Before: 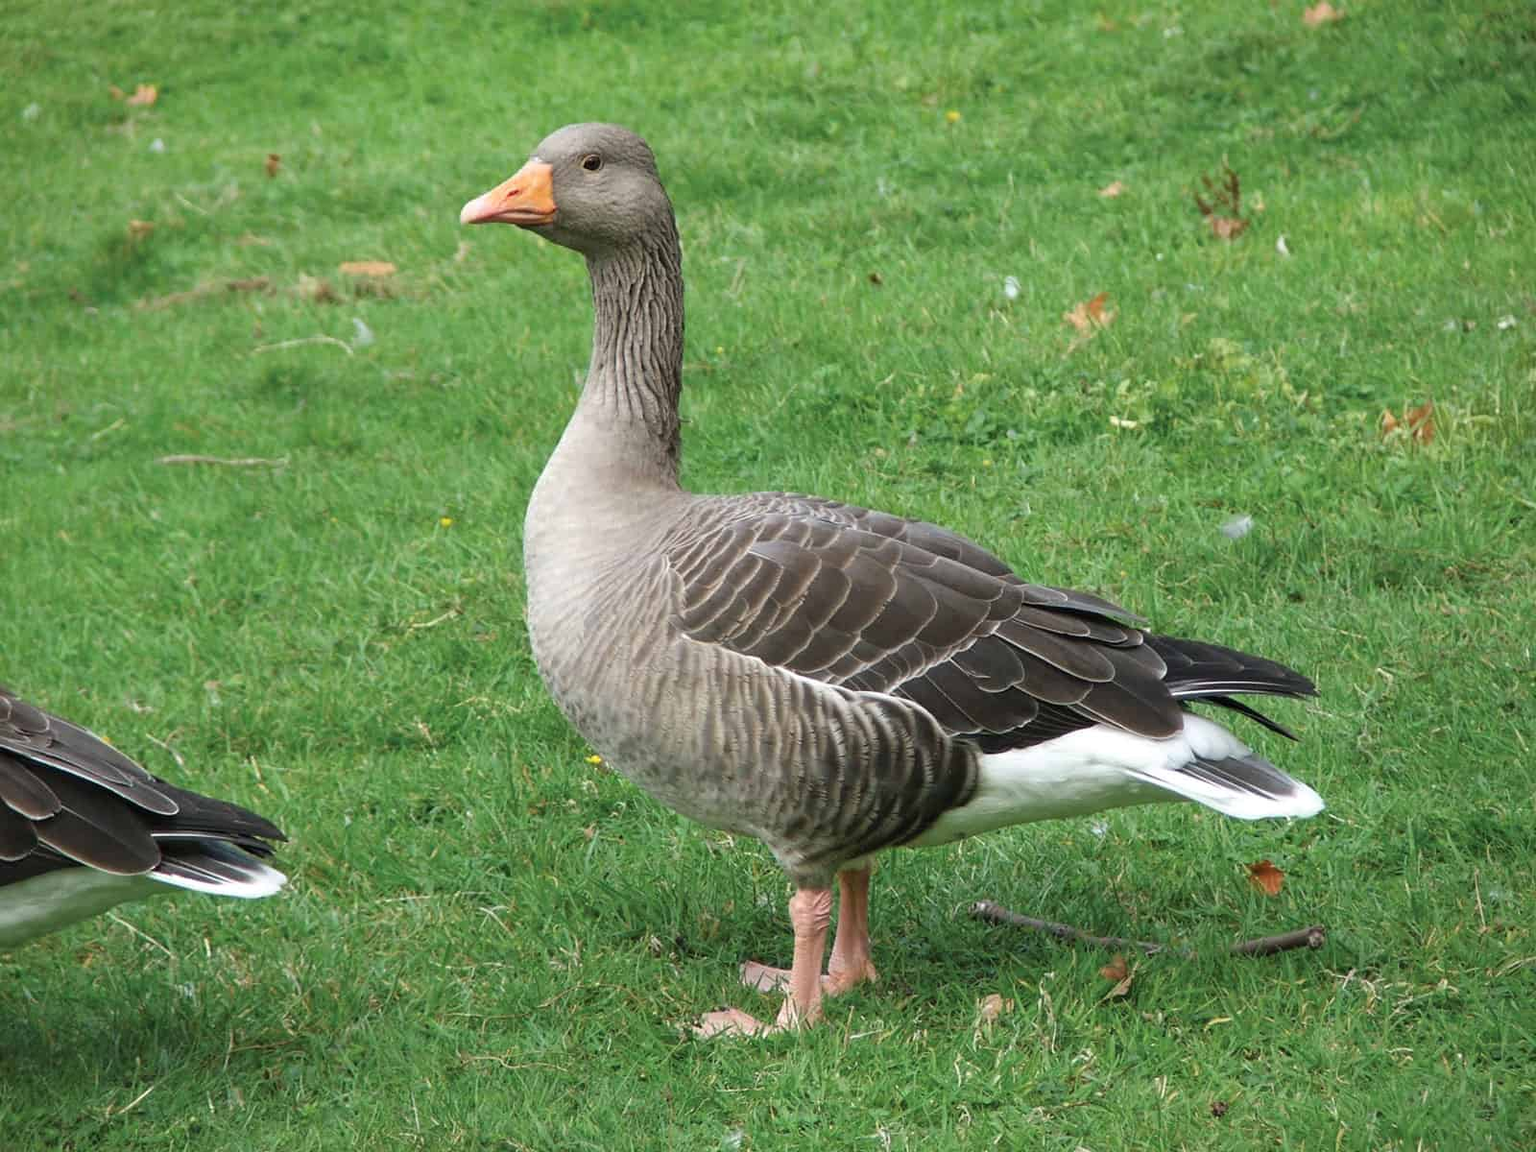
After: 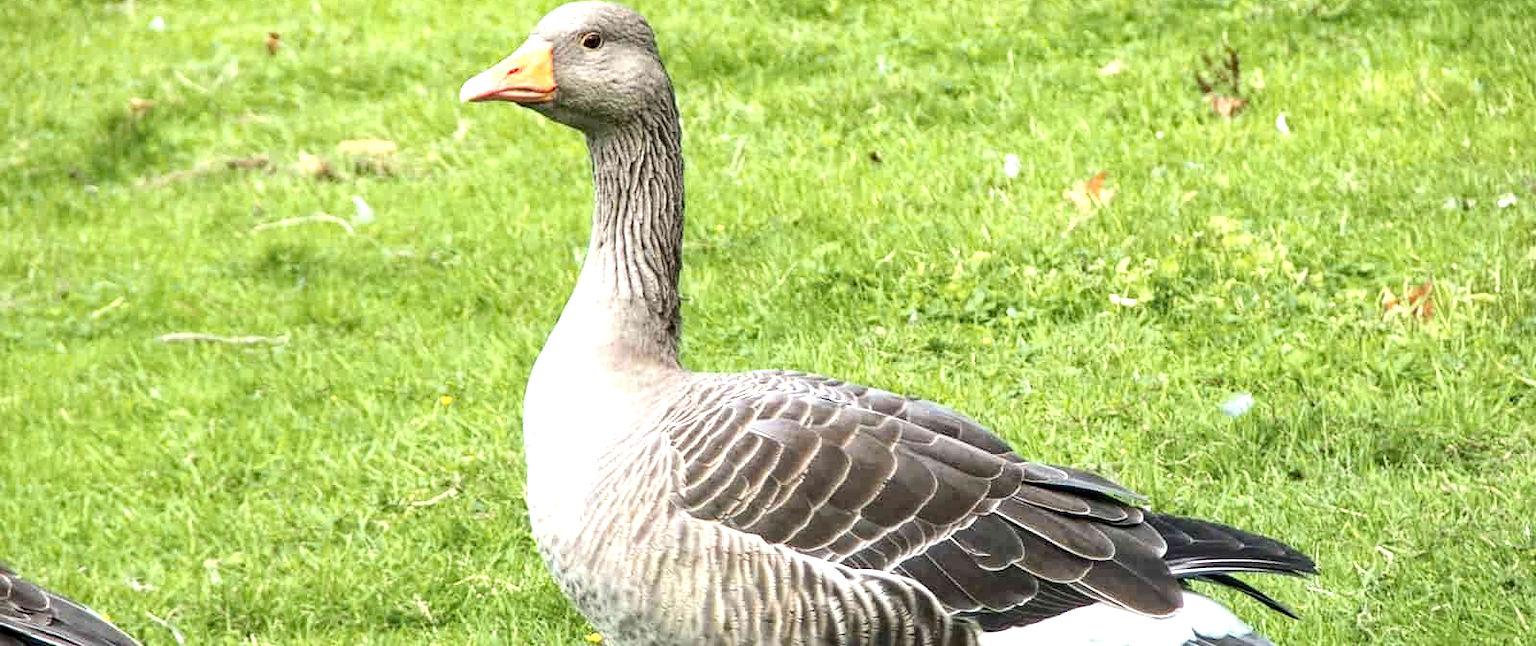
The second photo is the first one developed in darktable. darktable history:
local contrast: detail 130%
exposure: black level correction 0, exposure 1.106 EV, compensate highlight preservation false
crop and rotate: top 10.595%, bottom 33.311%
contrast brightness saturation: contrast 0.136
color zones: curves: ch2 [(0, 0.5) (0.143, 0.5) (0.286, 0.489) (0.415, 0.421) (0.571, 0.5) (0.714, 0.5) (0.857, 0.5) (1, 0.5)]
haze removal: compatibility mode true, adaptive false
